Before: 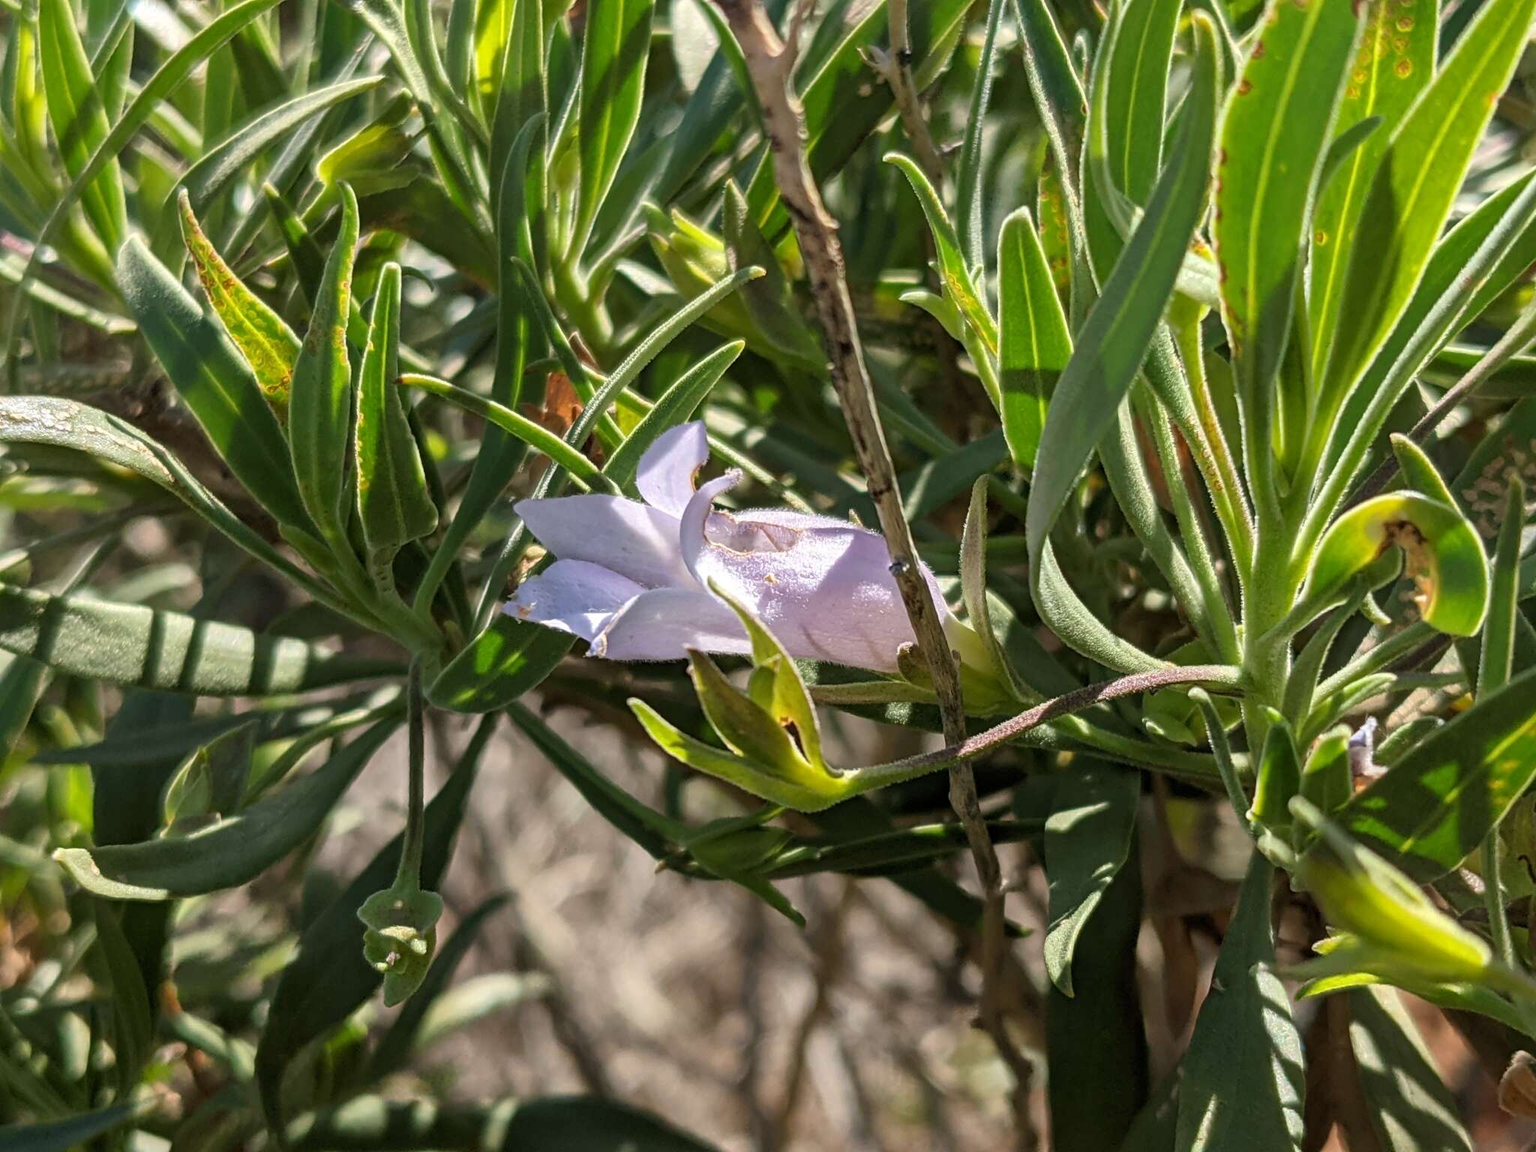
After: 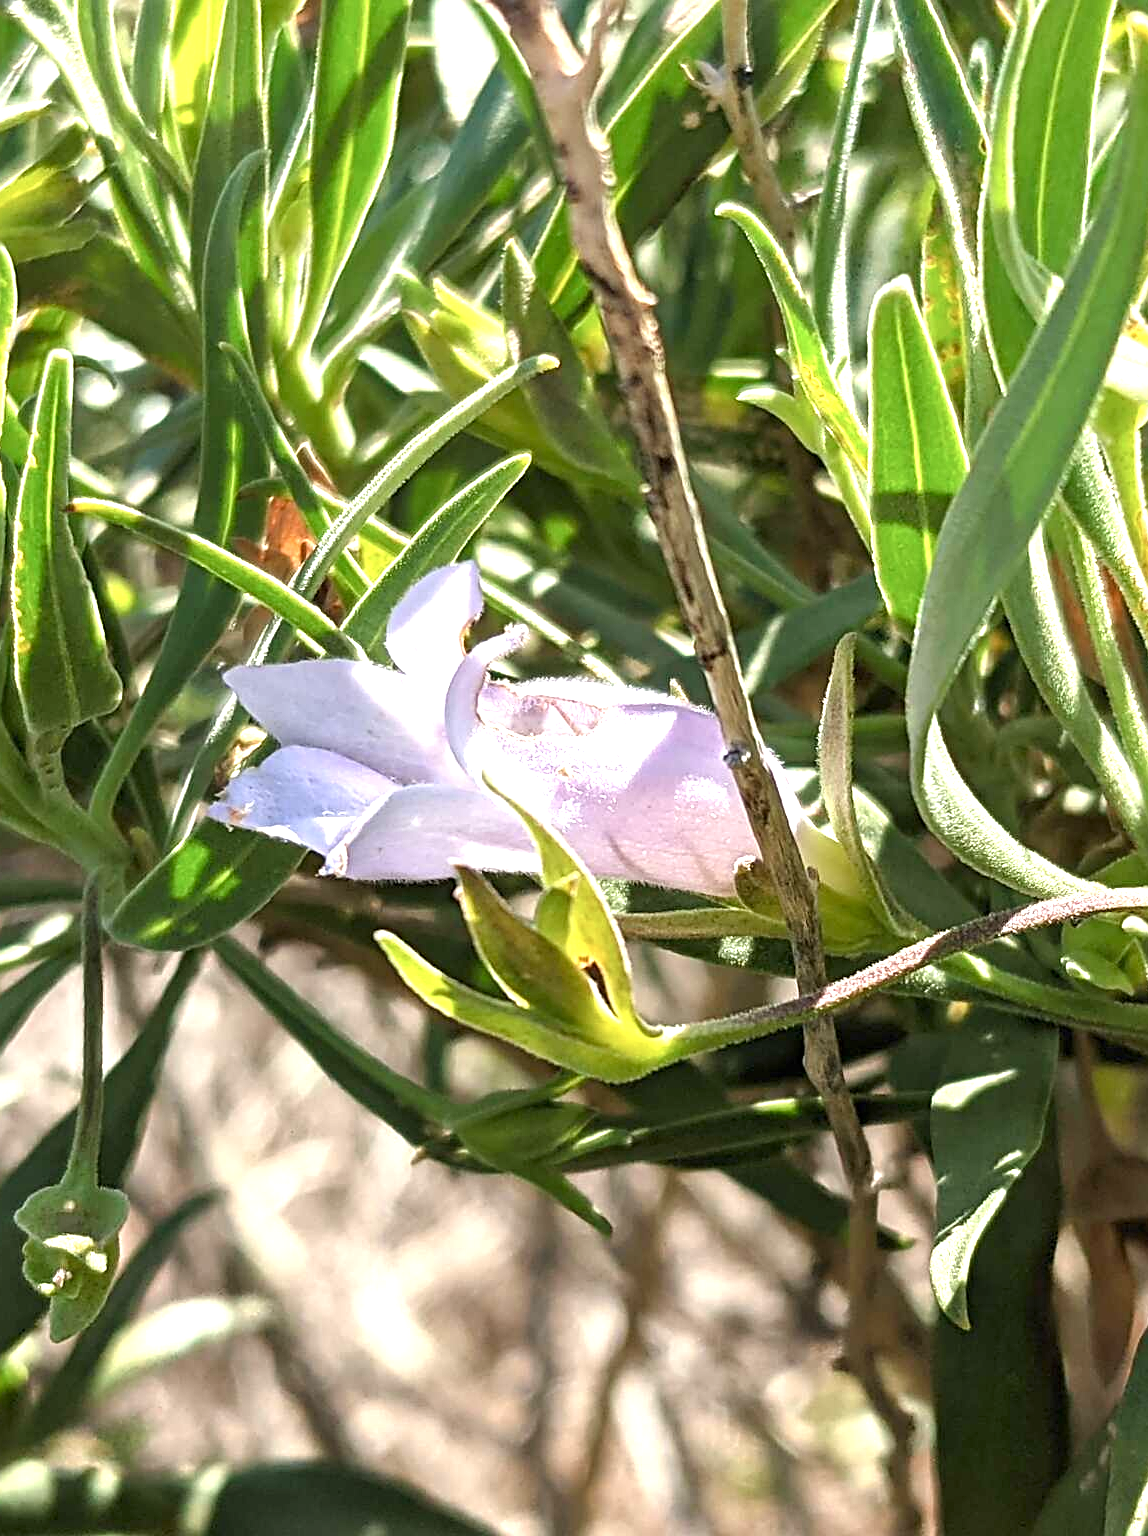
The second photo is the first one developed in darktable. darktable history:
color balance rgb: perceptual saturation grading › global saturation -1.927%, perceptual saturation grading › highlights -6.974%, perceptual saturation grading › mid-tones 8.15%, perceptual saturation grading › shadows 5%
sharpen: amount 0.499
exposure: black level correction 0, exposure 1.2 EV, compensate highlight preservation false
crop and rotate: left 22.578%, right 21.332%
